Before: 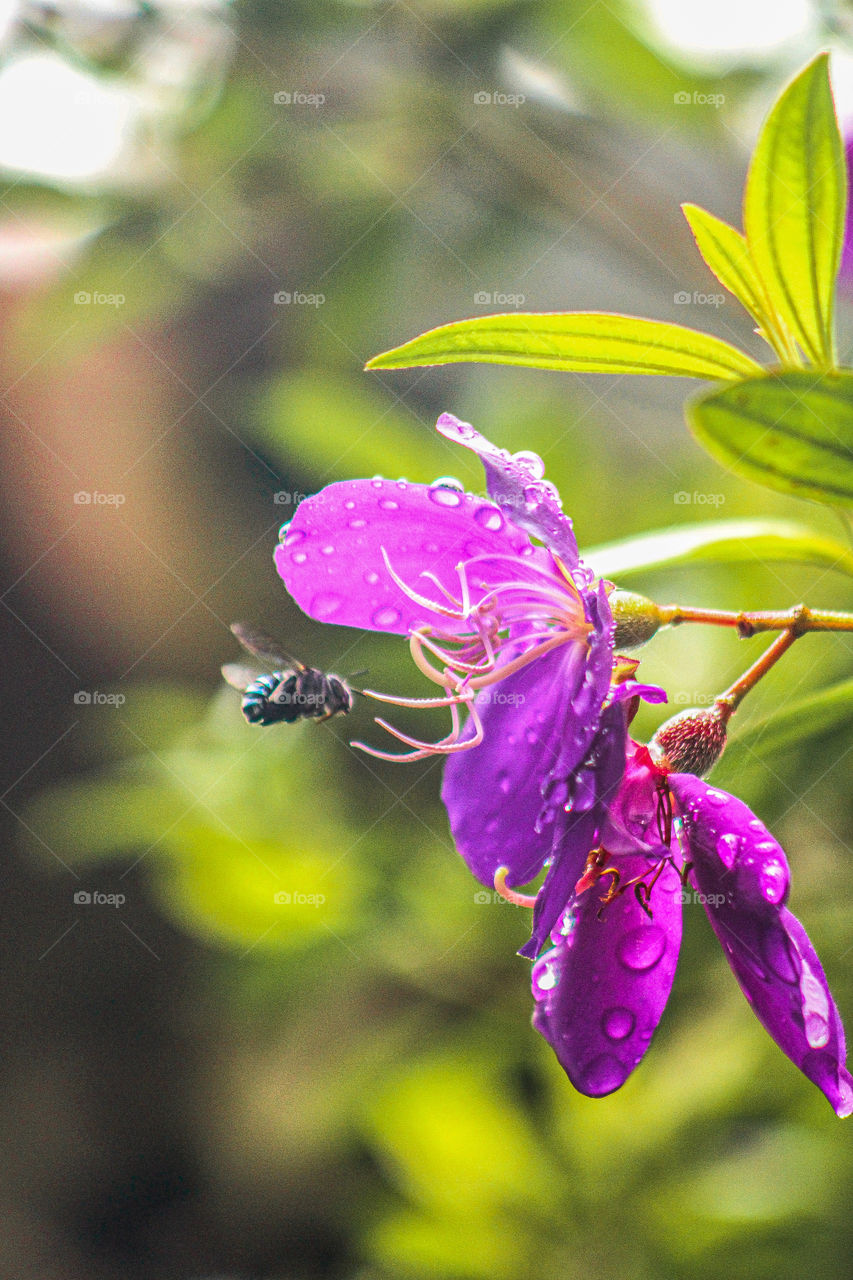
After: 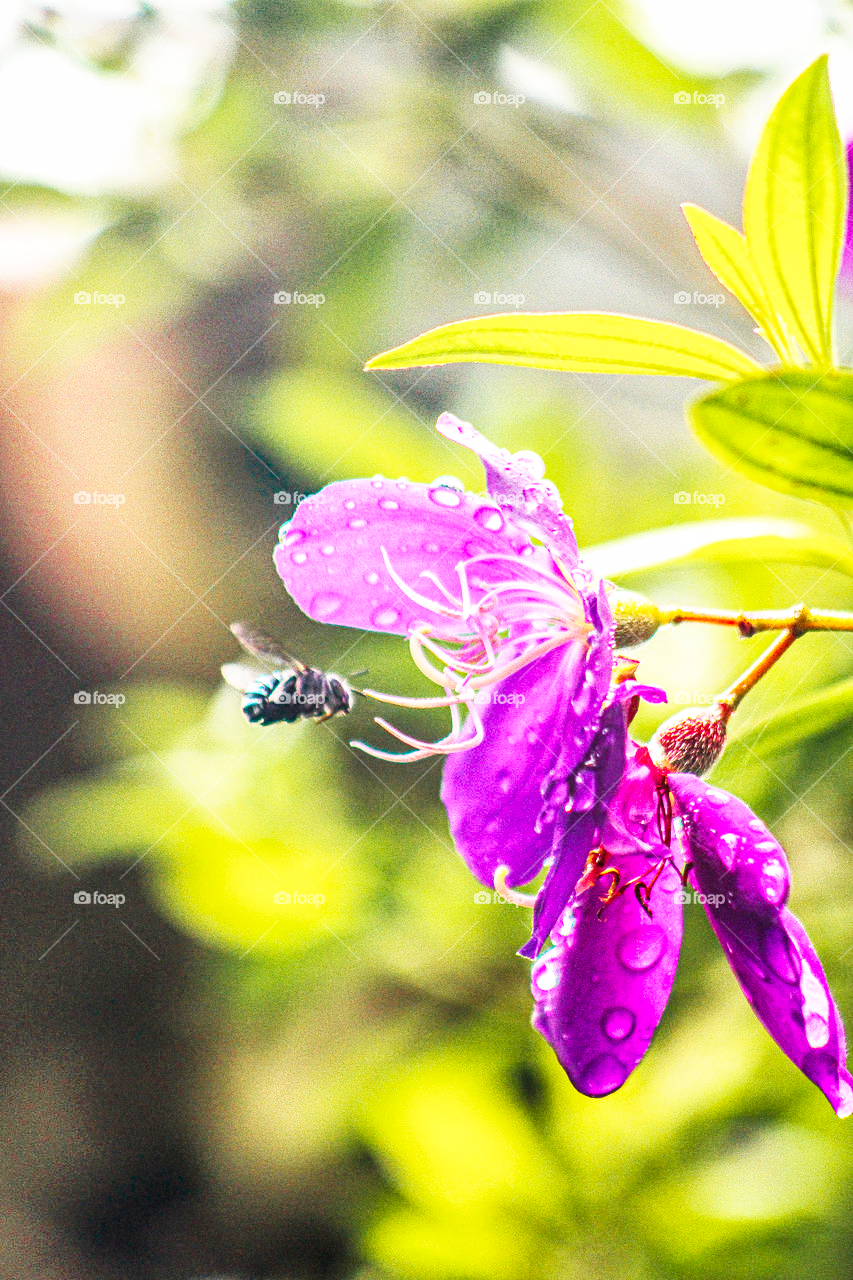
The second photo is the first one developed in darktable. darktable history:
base curve: curves: ch0 [(0, 0) (0.007, 0.004) (0.027, 0.03) (0.046, 0.07) (0.207, 0.54) (0.442, 0.872) (0.673, 0.972) (1, 1)], preserve colors none
shadows and highlights: shadows 52.12, highlights -28.64, soften with gaussian
